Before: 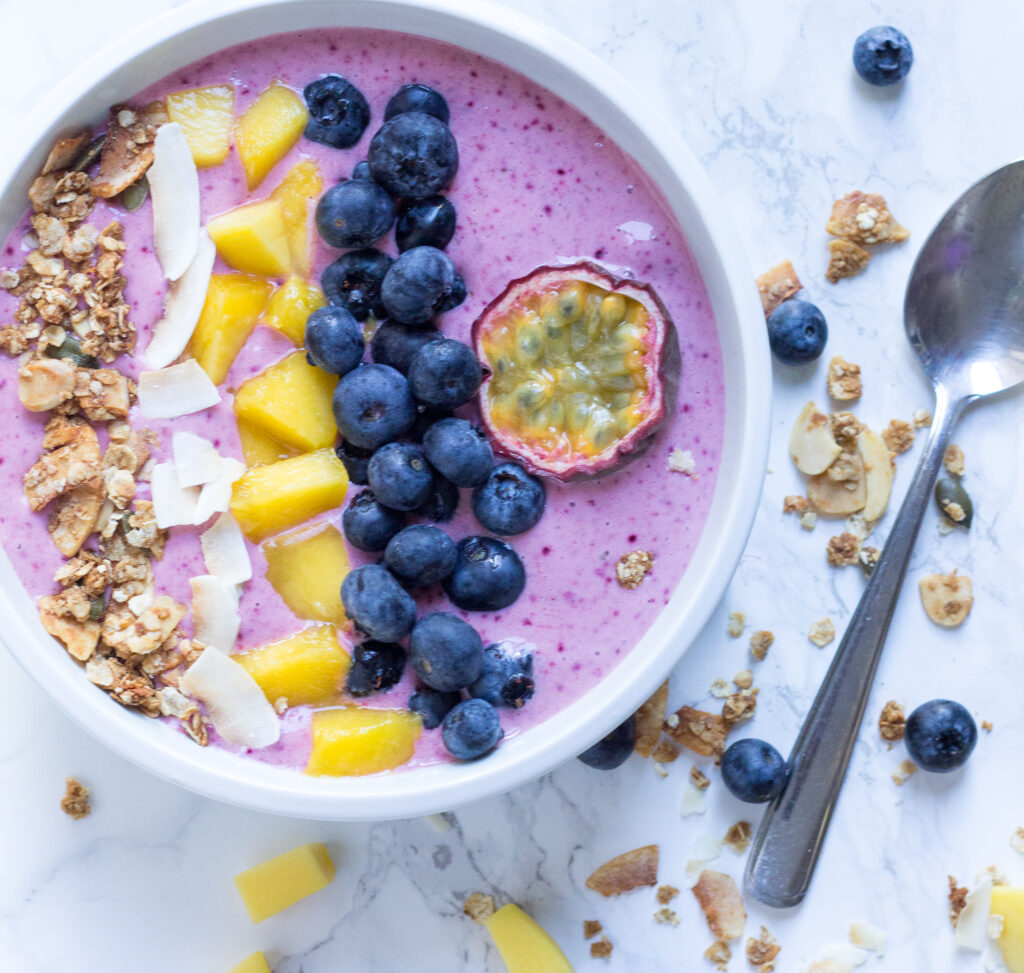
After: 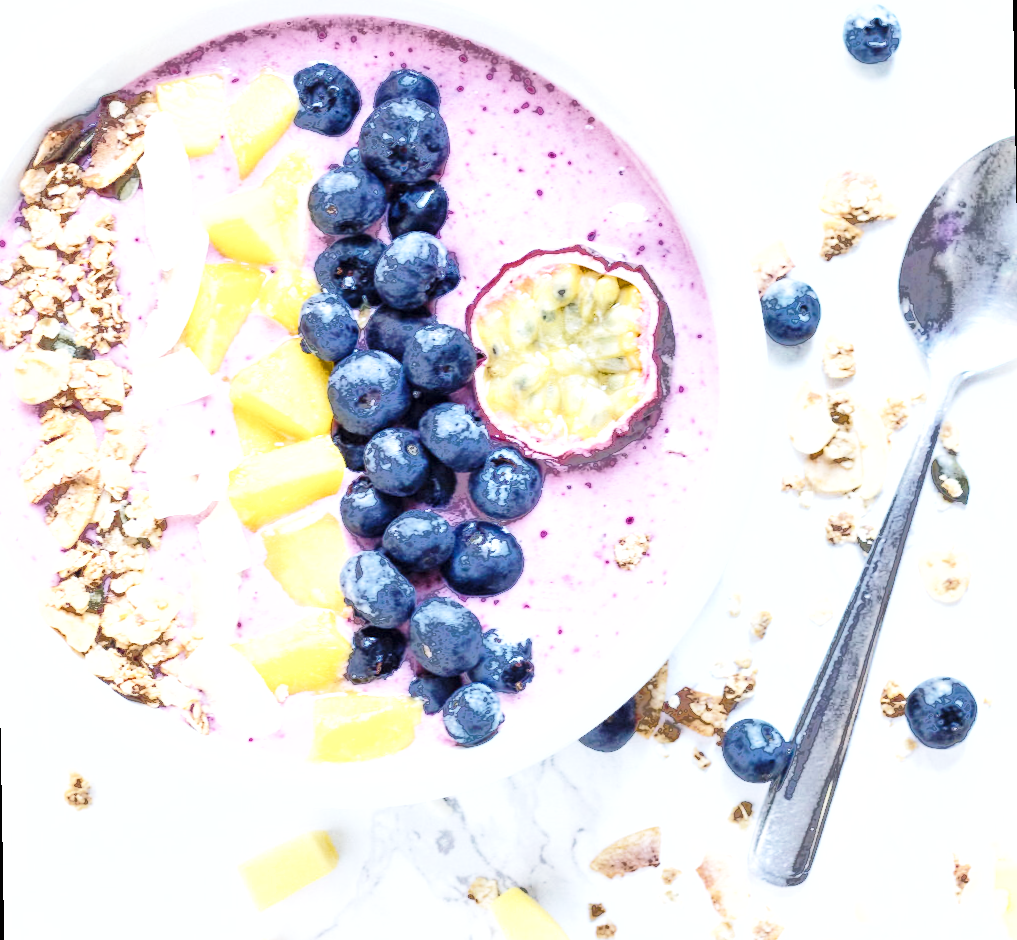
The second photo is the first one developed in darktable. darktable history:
base curve: curves: ch0 [(0, 0) (0.028, 0.03) (0.121, 0.232) (0.46, 0.748) (0.859, 0.968) (1, 1)], preserve colors none
fill light: exposure -0.73 EV, center 0.69, width 2.2
local contrast: mode bilateral grid, contrast 20, coarseness 50, detail 120%, midtone range 0.2
rotate and perspective: rotation -1°, crop left 0.011, crop right 0.989, crop top 0.025, crop bottom 0.975
exposure: black level correction 0, exposure 1.1 EV, compensate highlight preservation false
contrast brightness saturation: contrast 0.11, saturation -0.17
shadows and highlights: shadows 25, highlights -25
rgb levels: preserve colors max RGB
